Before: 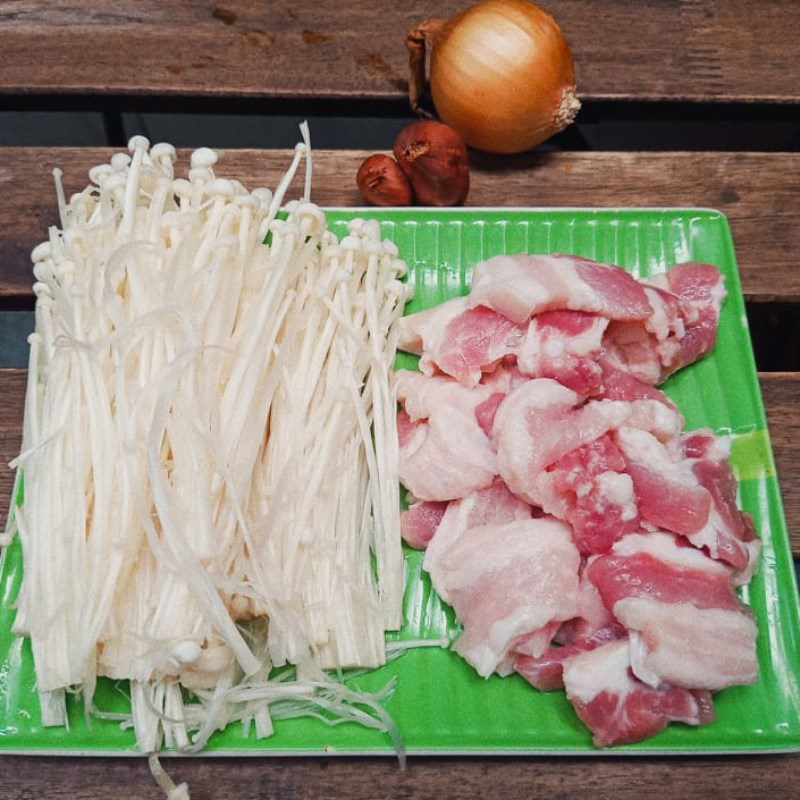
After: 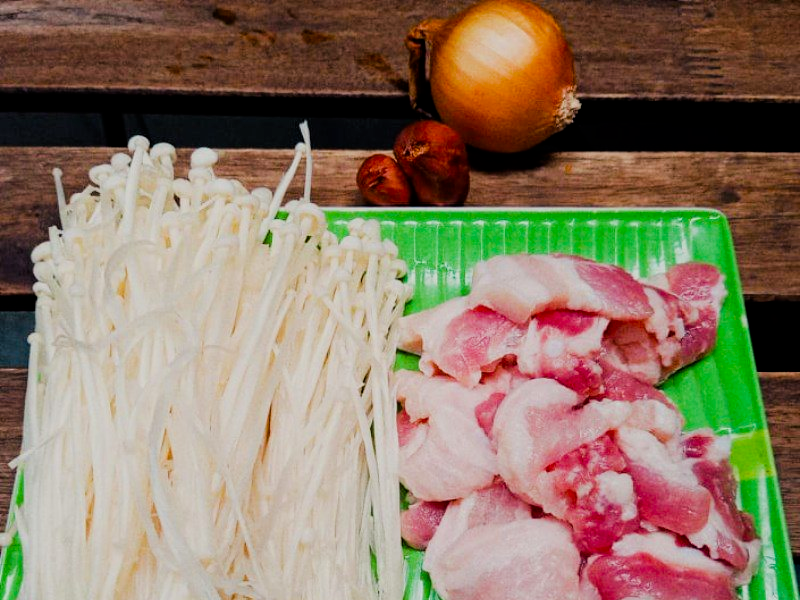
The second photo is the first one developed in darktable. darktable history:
crop: bottom 24.993%
filmic rgb: black relative exposure -5.06 EV, white relative exposure 3.96 EV, hardness 2.89, contrast 1.2, highlights saturation mix -31.42%
contrast brightness saturation: contrast 0.03, brightness -0.044
velvia: strength 32.55%, mid-tones bias 0.203
